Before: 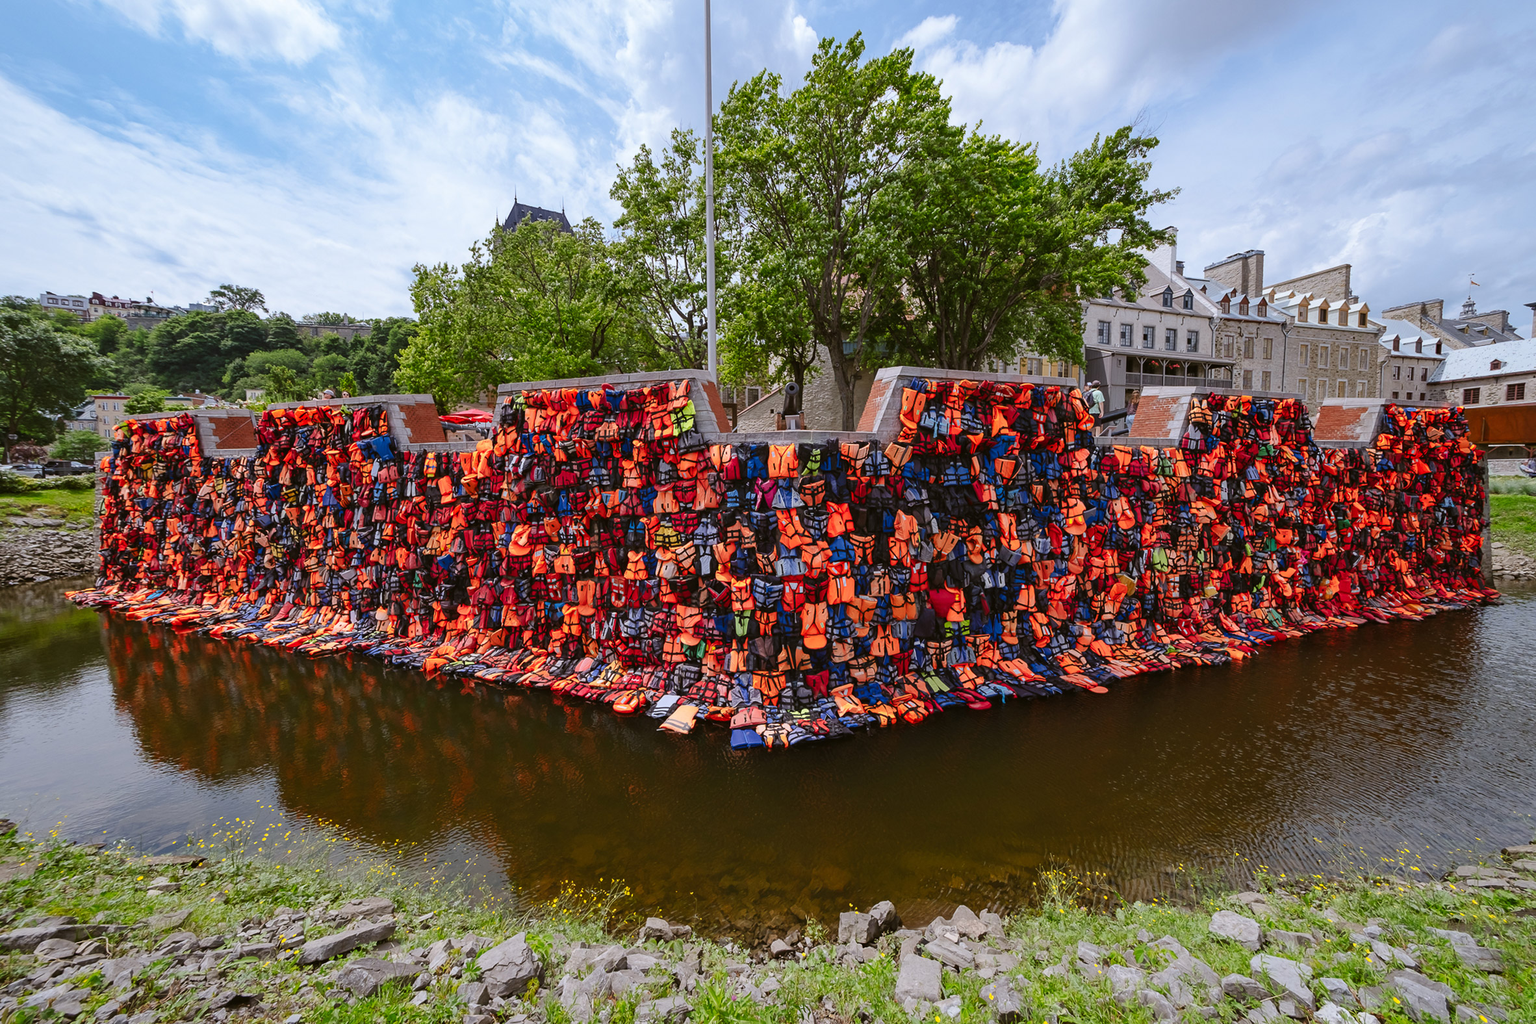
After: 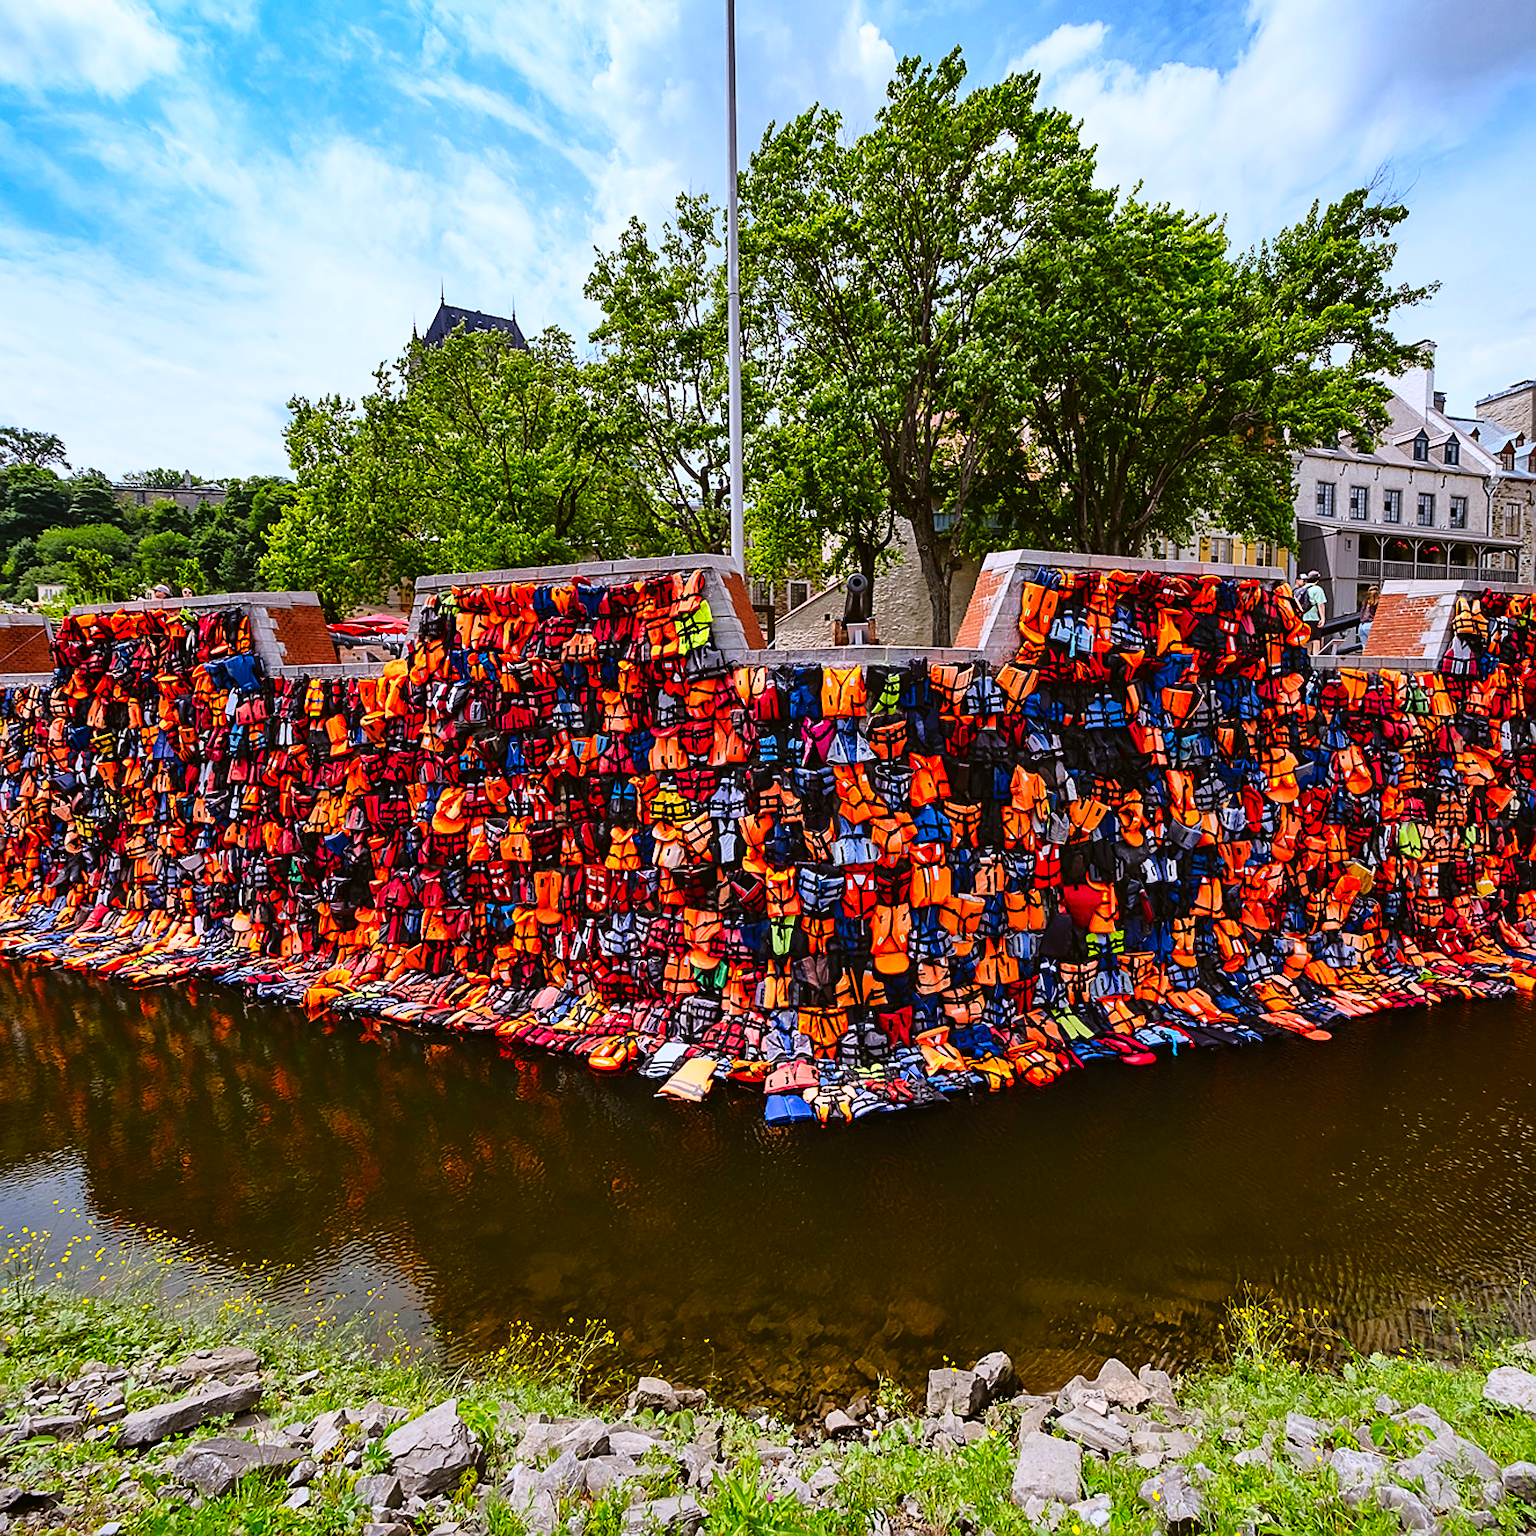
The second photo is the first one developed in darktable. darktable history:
sharpen: on, module defaults
crop and rotate: left 14.385%, right 18.982%
base curve: curves: ch0 [(0, 0) (0.036, 0.025) (0.121, 0.166) (0.206, 0.329) (0.605, 0.79) (1, 1)]
shadows and highlights: soften with gaussian
color balance rgb: white fulcrum 1.02 EV, perceptual saturation grading › global saturation 30.677%, global vibrance 20%
tone curve: curves: ch0 [(0, 0) (0.48, 0.431) (0.7, 0.609) (0.864, 0.854) (1, 1)], color space Lab, independent channels
